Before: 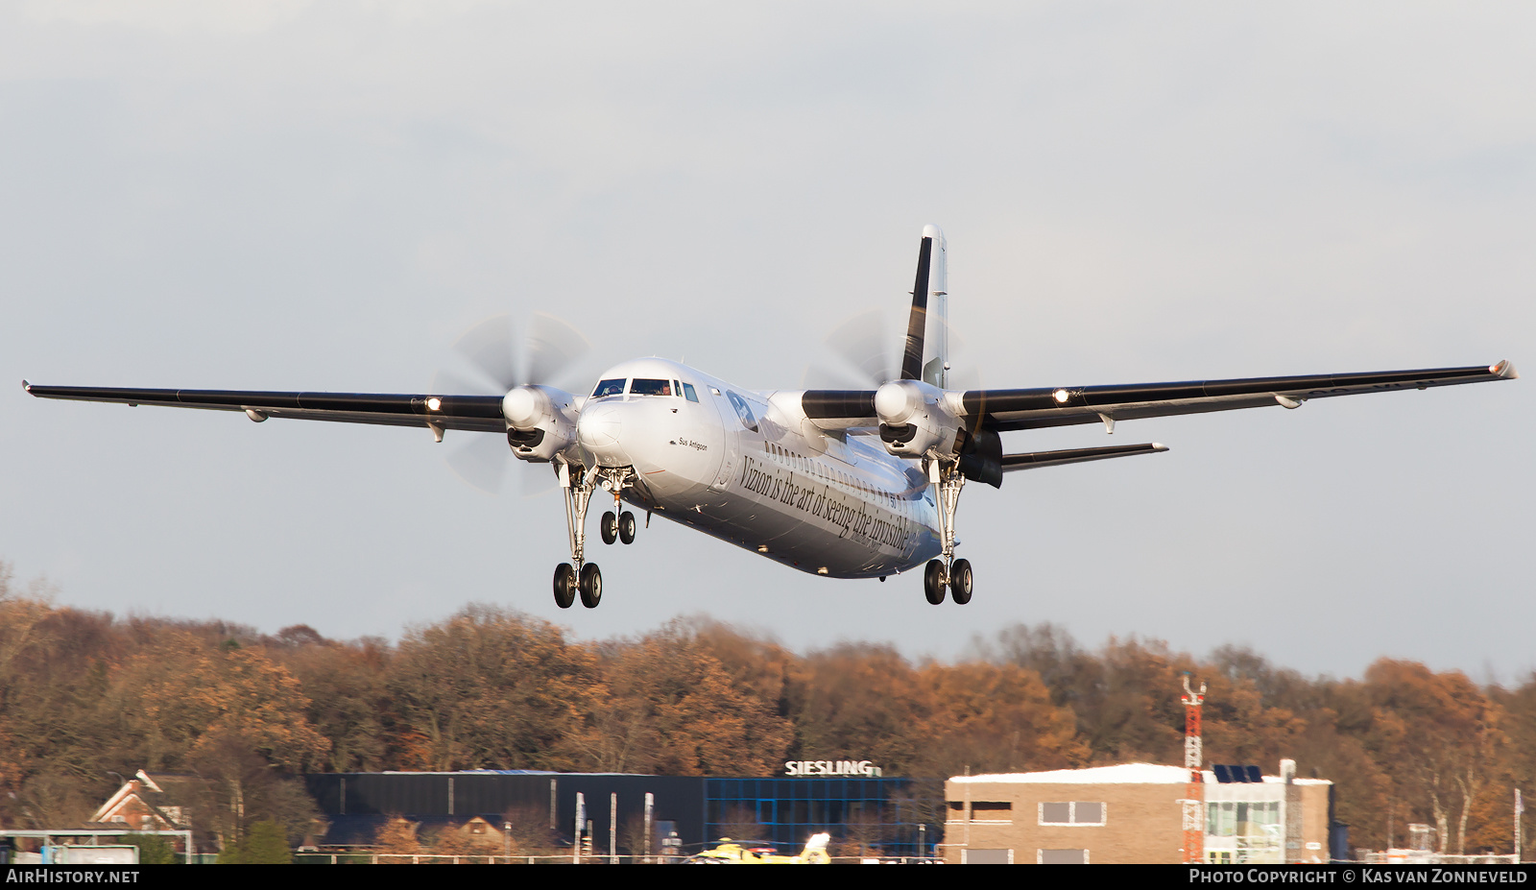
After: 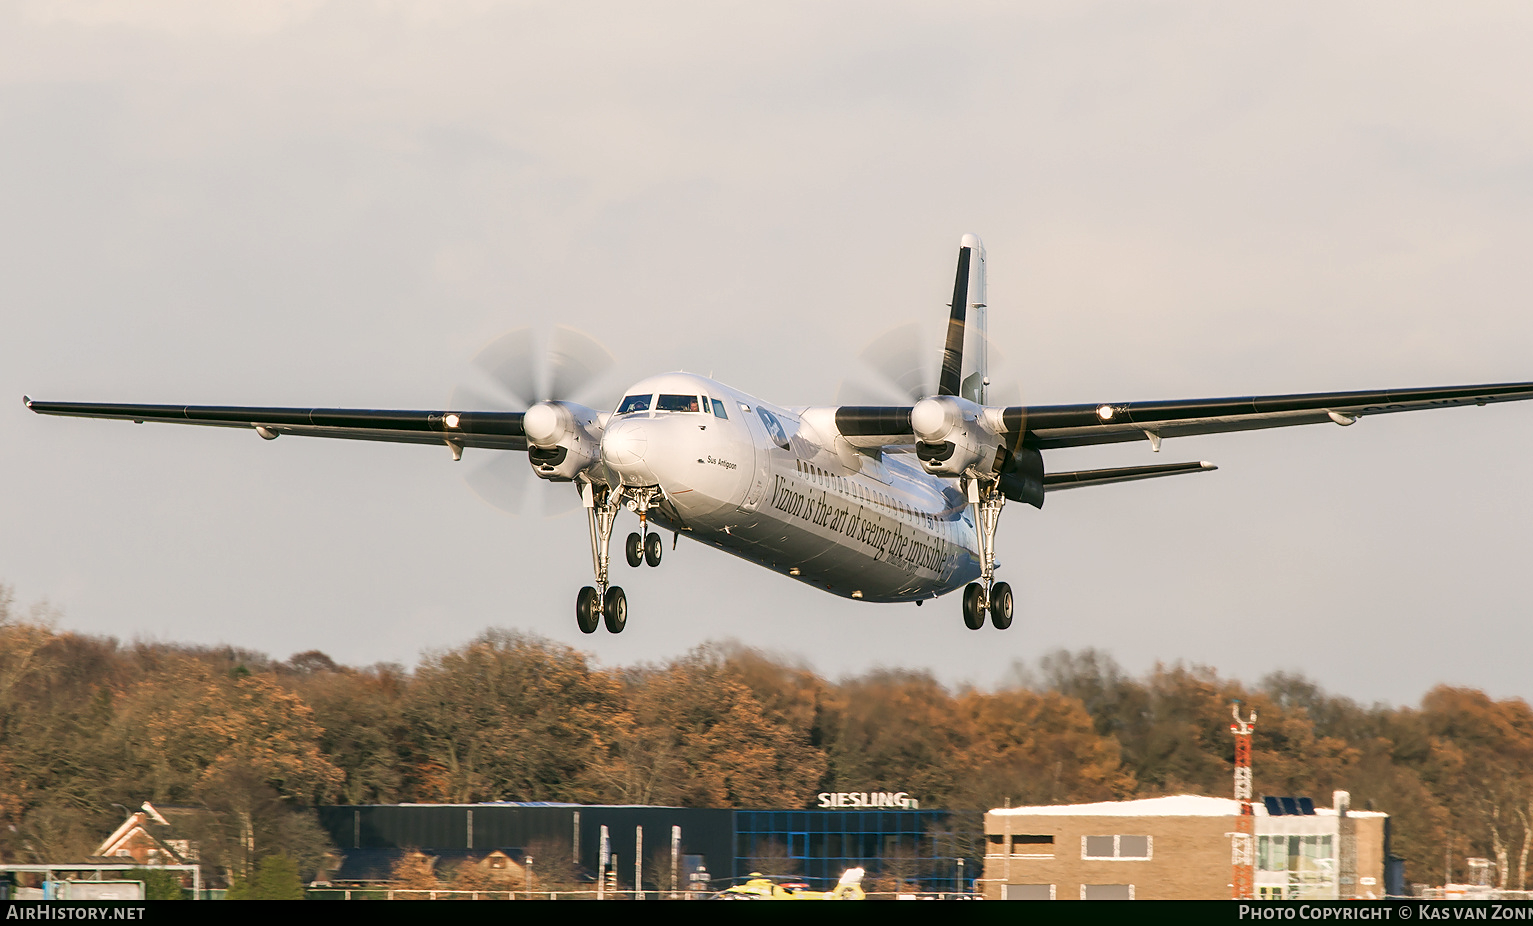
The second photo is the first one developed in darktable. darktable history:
local contrast: on, module defaults
crop: right 4.126%, bottom 0.031%
color correction: highlights a* 4.02, highlights b* 4.98, shadows a* -7.55, shadows b* 4.98
sharpen: amount 0.2
